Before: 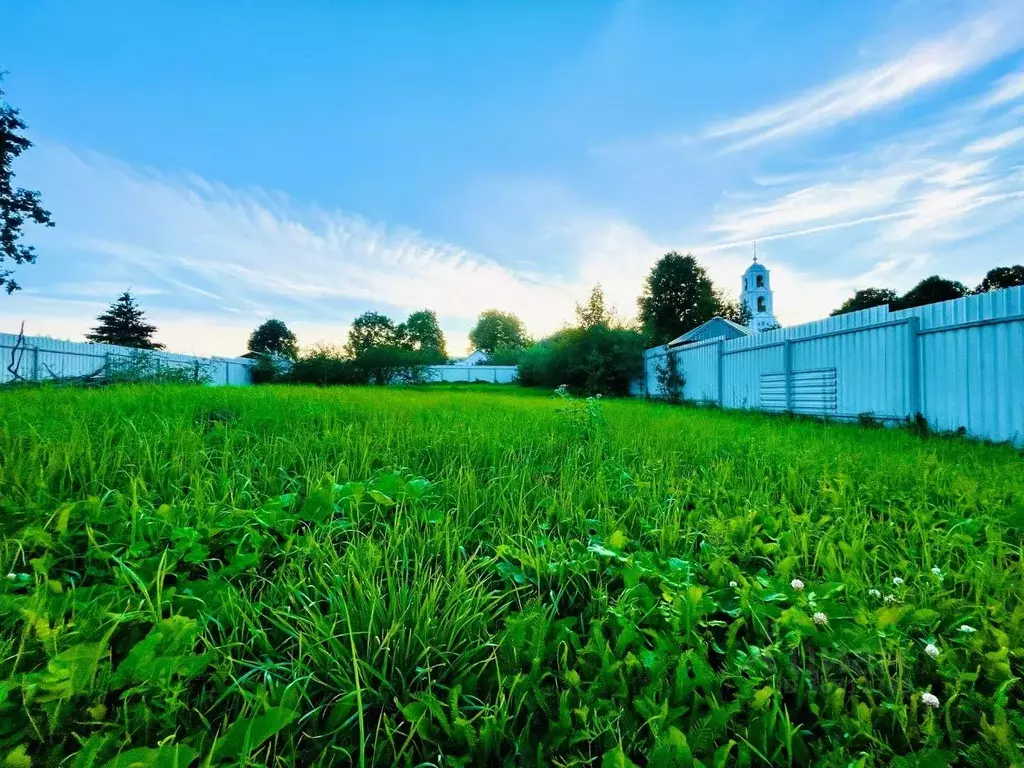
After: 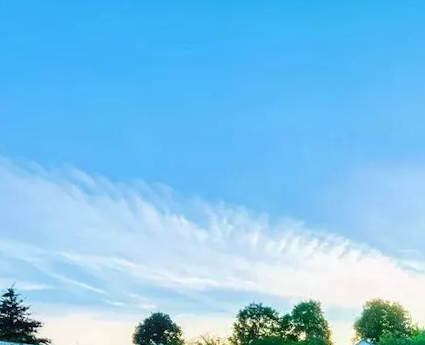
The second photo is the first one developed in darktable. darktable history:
local contrast: on, module defaults
rotate and perspective: rotation -1°, crop left 0.011, crop right 0.989, crop top 0.025, crop bottom 0.975
crop and rotate: left 10.817%, top 0.062%, right 47.194%, bottom 53.626%
